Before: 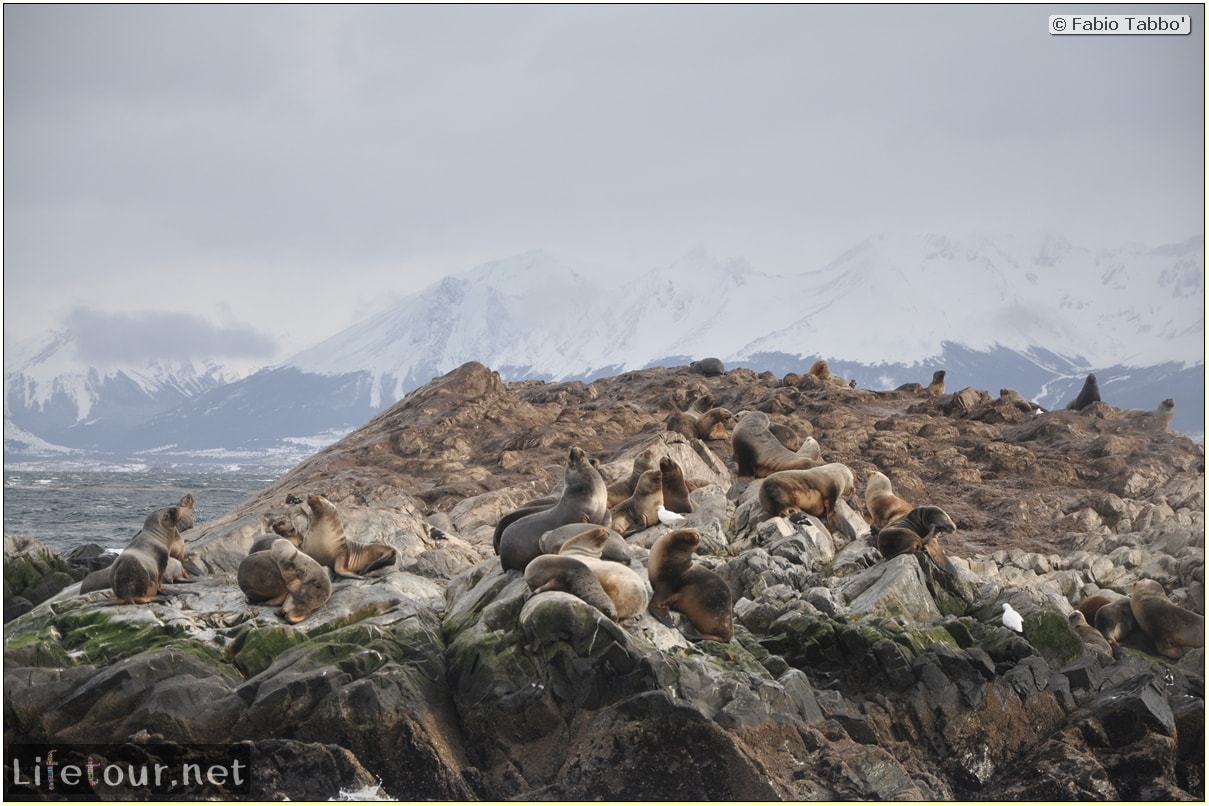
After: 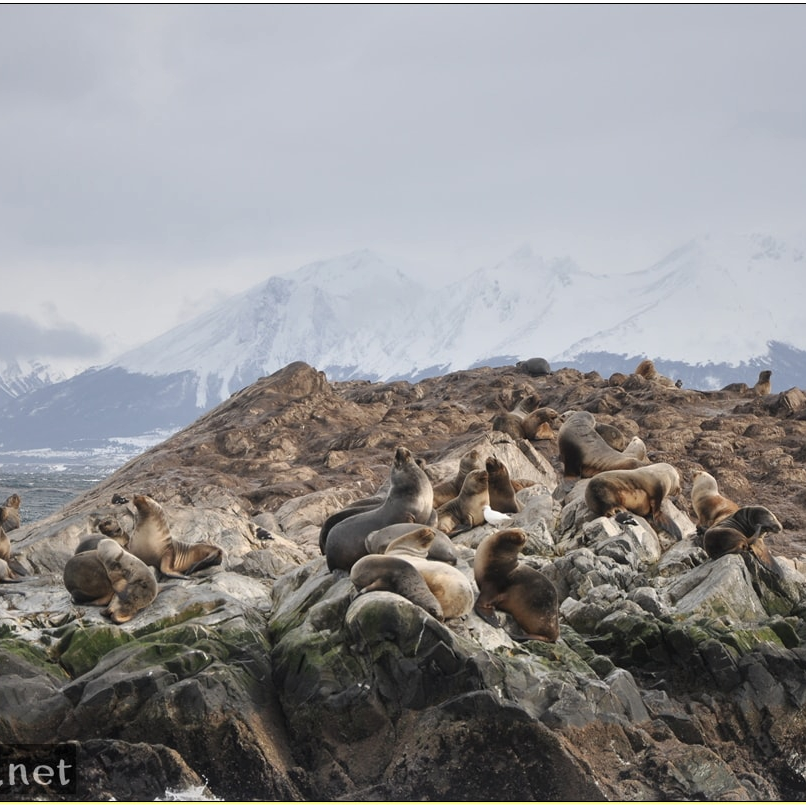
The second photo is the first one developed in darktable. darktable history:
crop and rotate: left 14.395%, right 18.931%
local contrast: mode bilateral grid, contrast 21, coarseness 50, detail 121%, midtone range 0.2
